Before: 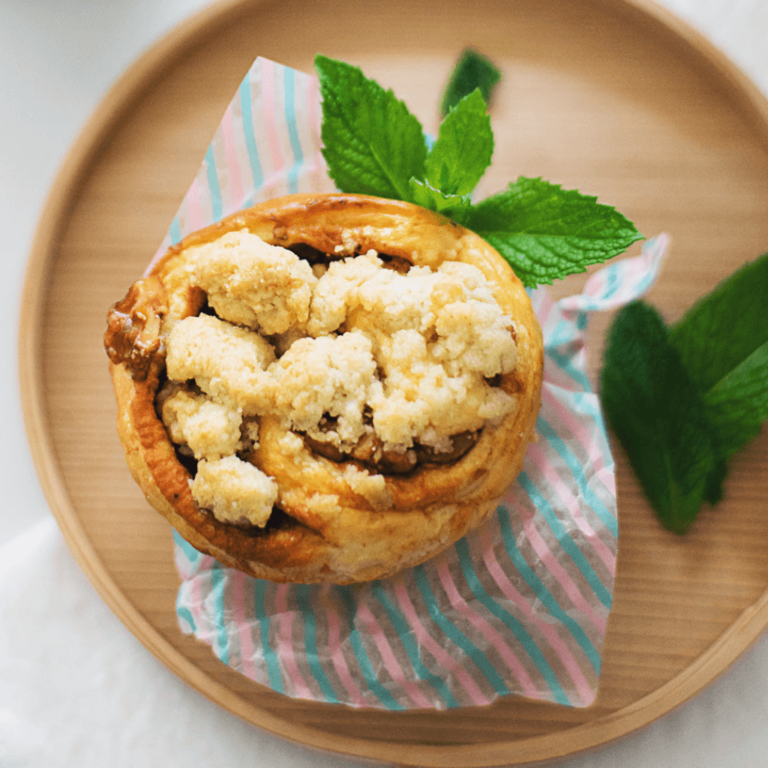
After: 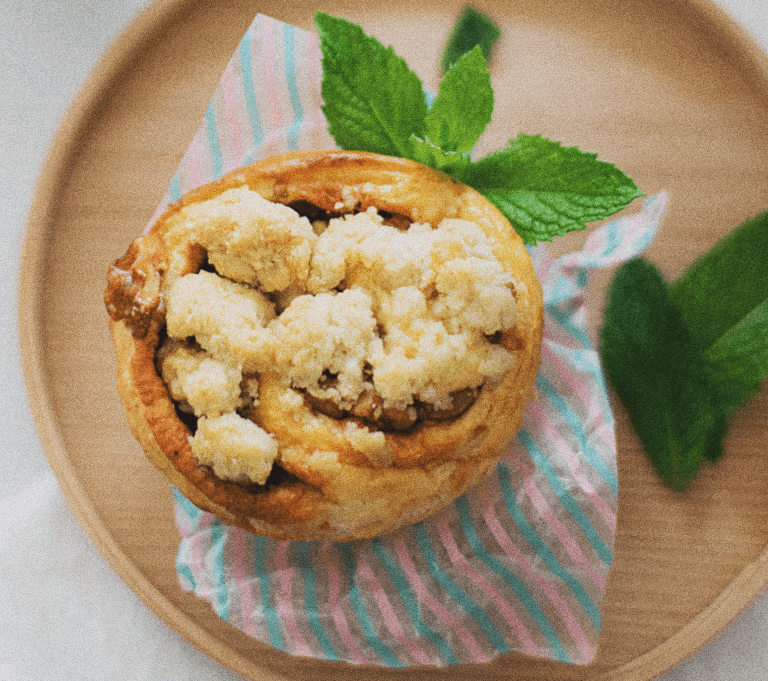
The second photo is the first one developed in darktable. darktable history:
crop and rotate: top 5.609%, bottom 5.609%
grain: coarseness 0.09 ISO, strength 40%
color balance: contrast -15%
